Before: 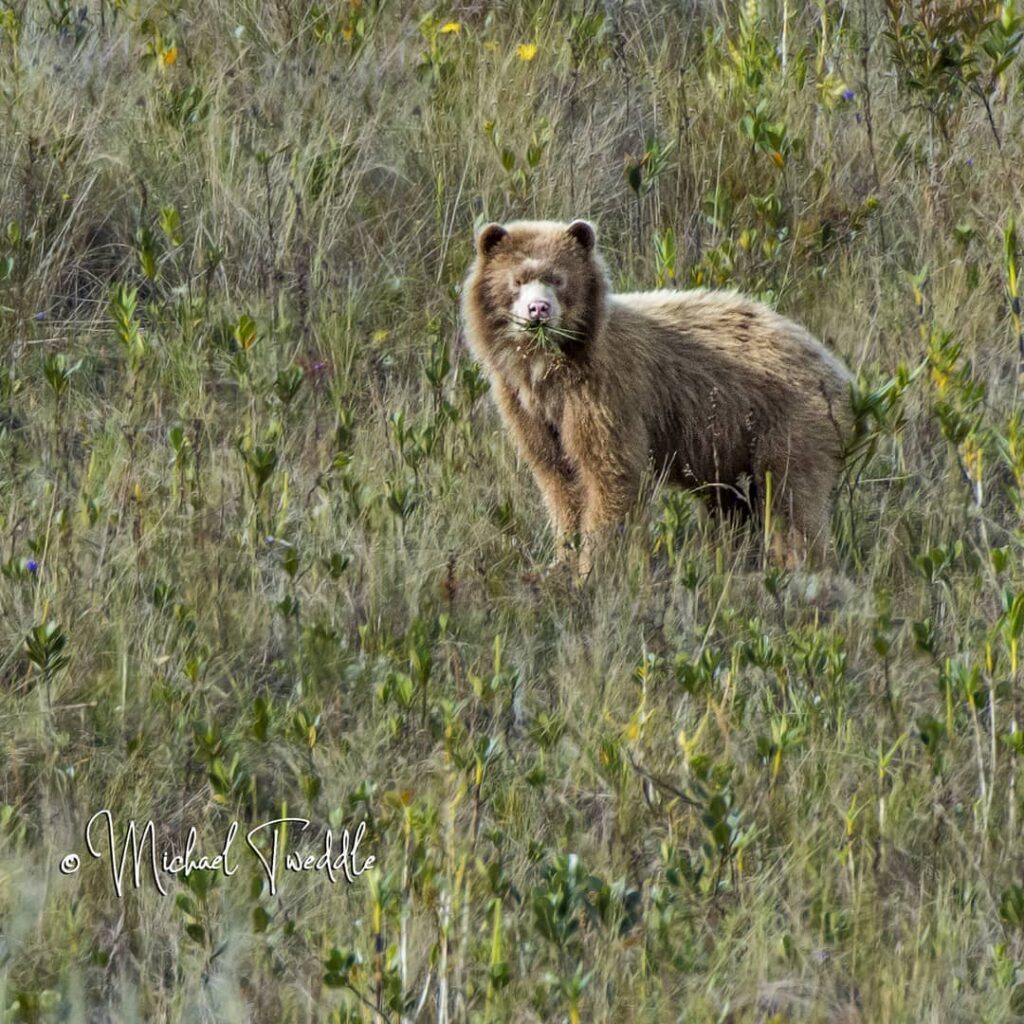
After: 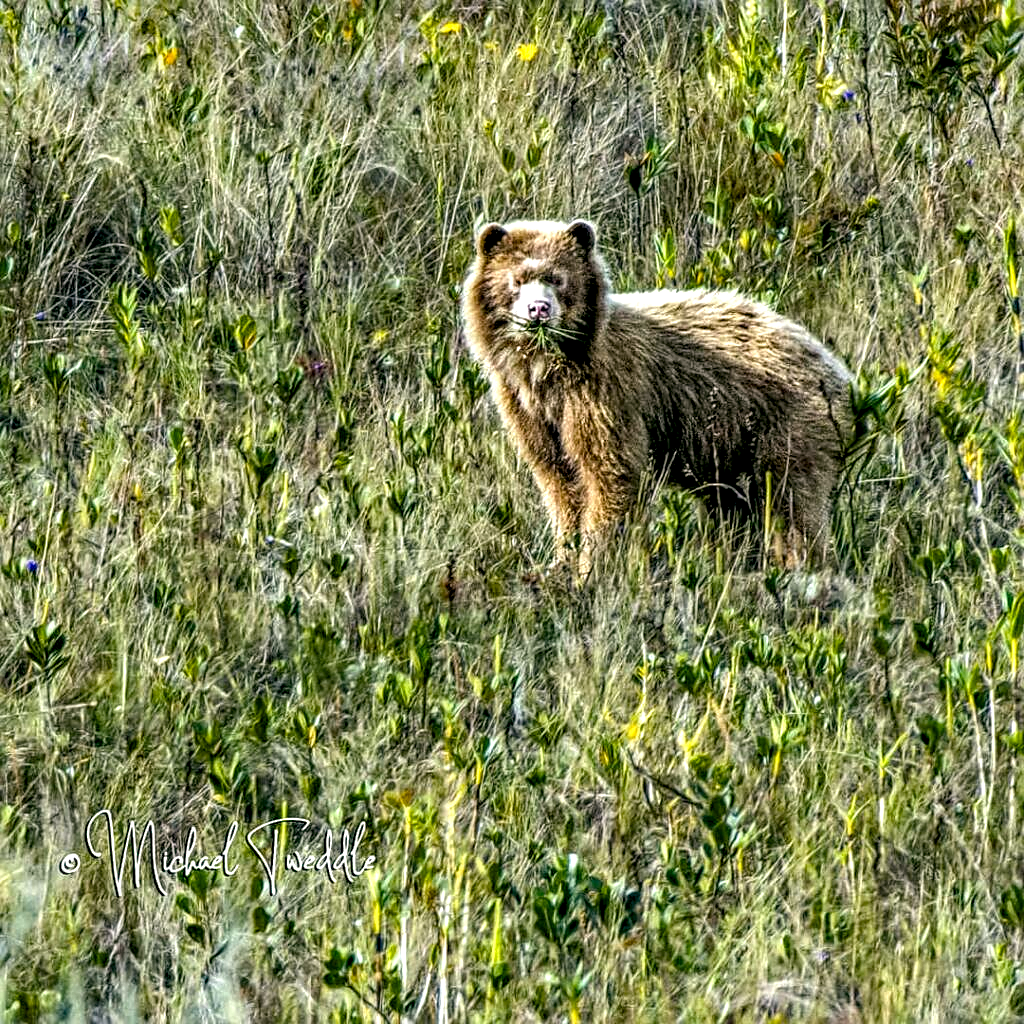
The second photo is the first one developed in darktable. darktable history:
local contrast: highlights 19%, detail 188%
haze removal: compatibility mode true, adaptive false
sharpen: on, module defaults
color balance rgb: global offset › luminance -0.319%, global offset › chroma 0.115%, global offset › hue 163.44°, perceptual saturation grading › global saturation 25.429%, perceptual brilliance grading › global brilliance 9.81%, perceptual brilliance grading › shadows 15.563%
